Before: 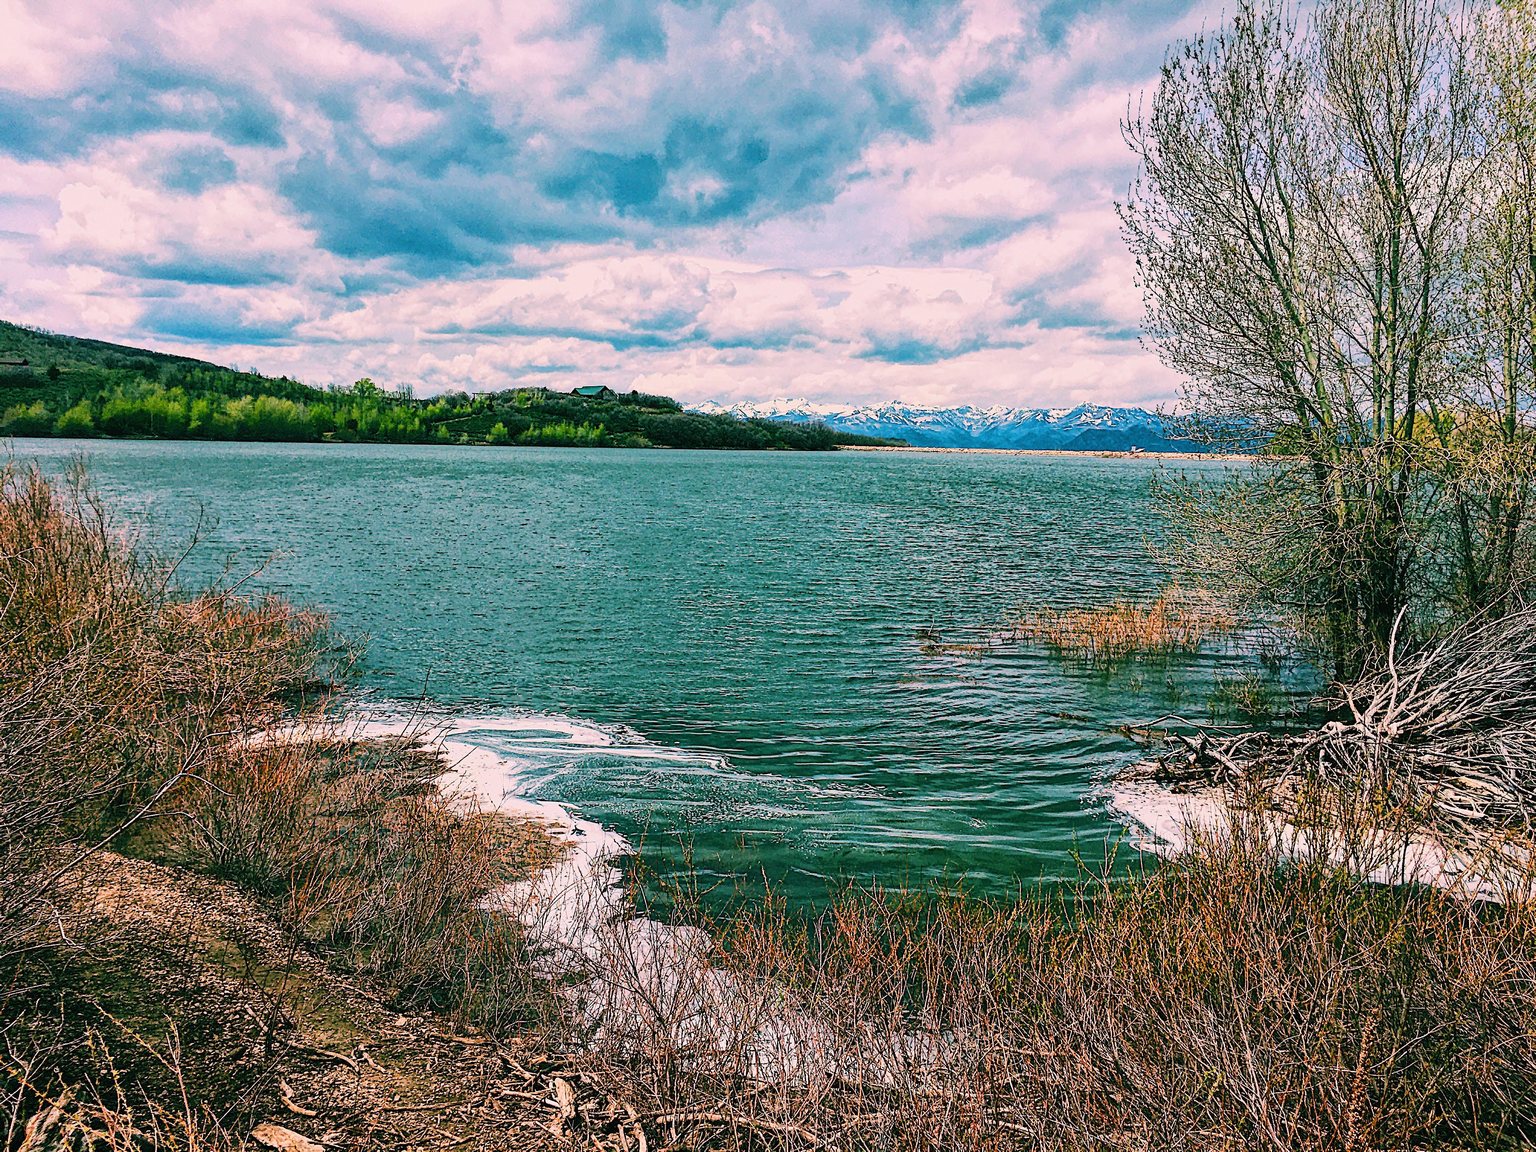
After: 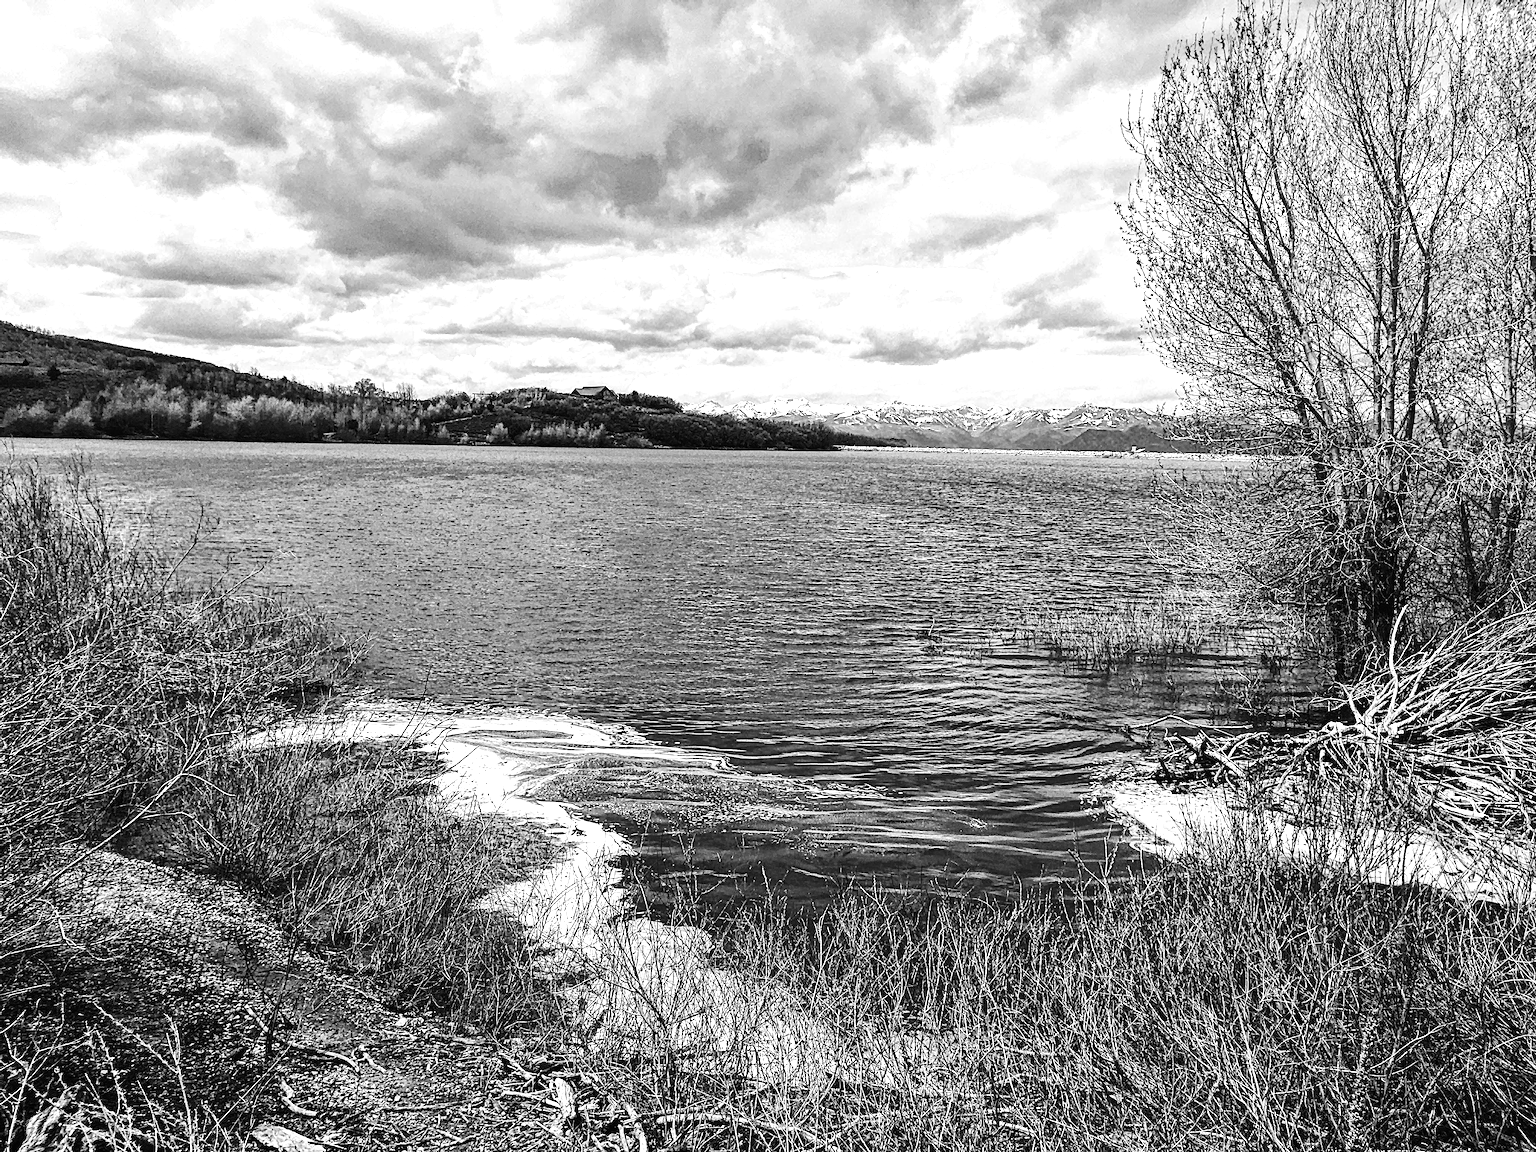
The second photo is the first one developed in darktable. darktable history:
monochrome: on, module defaults
tone equalizer: -8 EV -0.75 EV, -7 EV -0.7 EV, -6 EV -0.6 EV, -5 EV -0.4 EV, -3 EV 0.4 EV, -2 EV 0.6 EV, -1 EV 0.7 EV, +0 EV 0.75 EV, edges refinement/feathering 500, mask exposure compensation -1.57 EV, preserve details no
